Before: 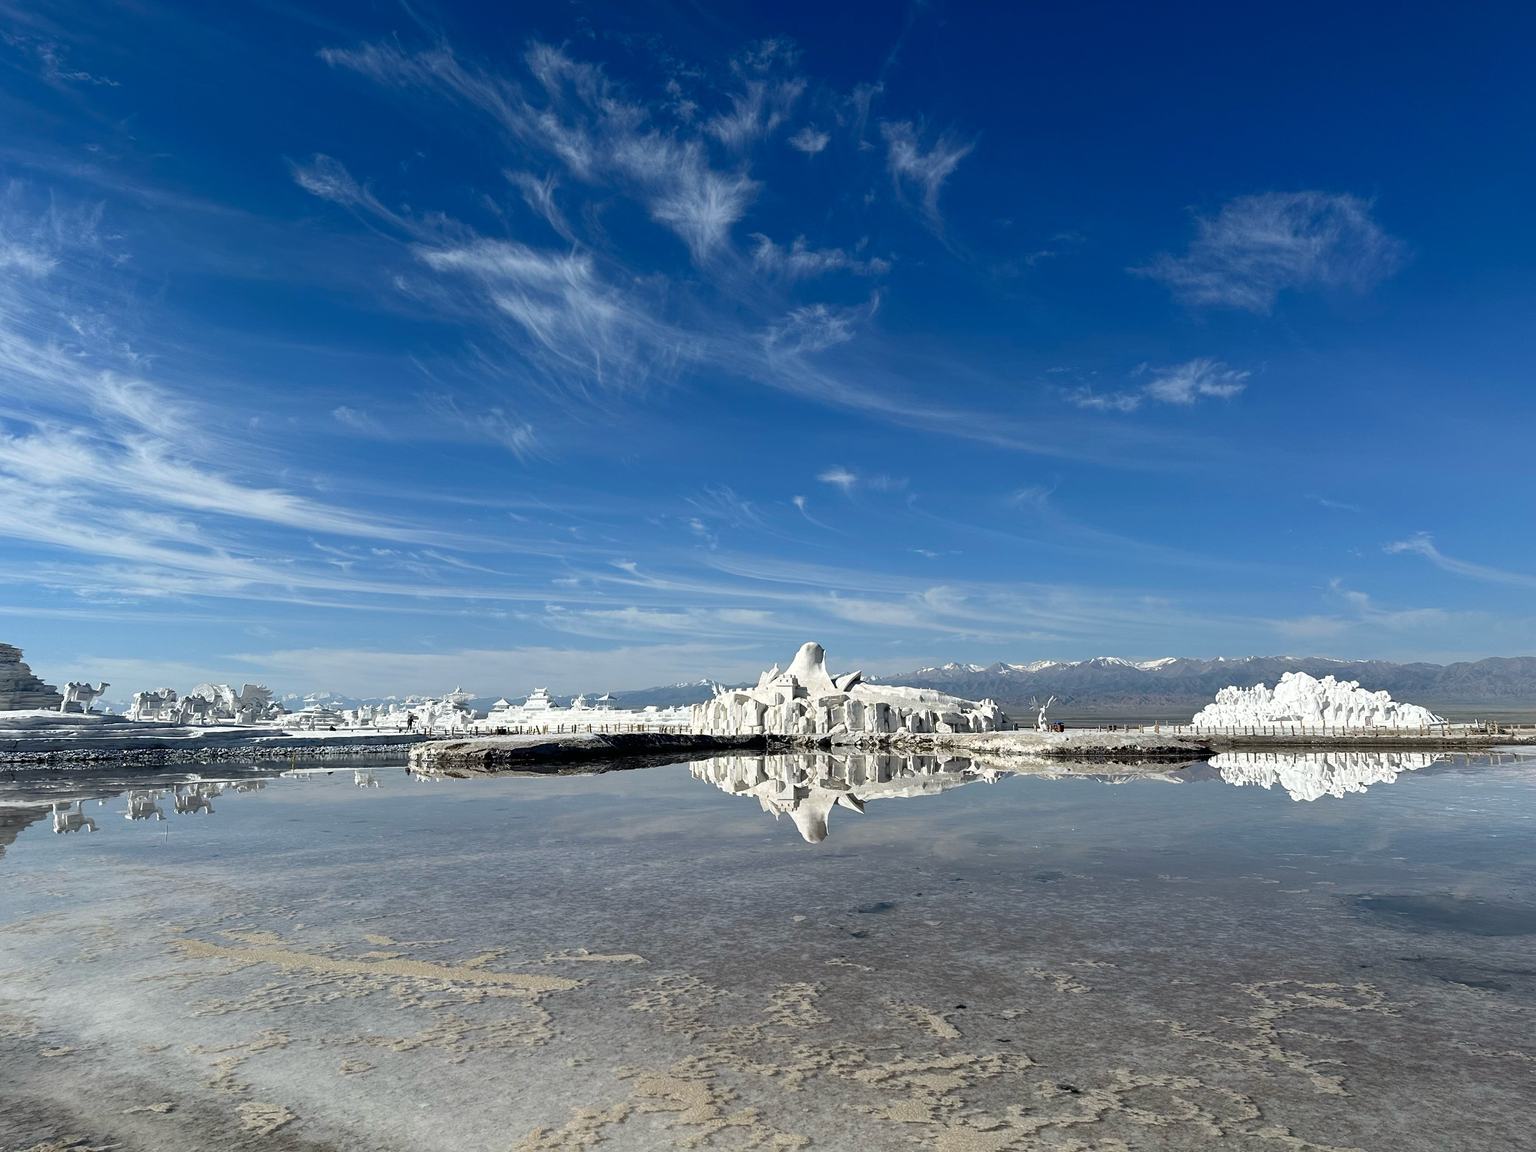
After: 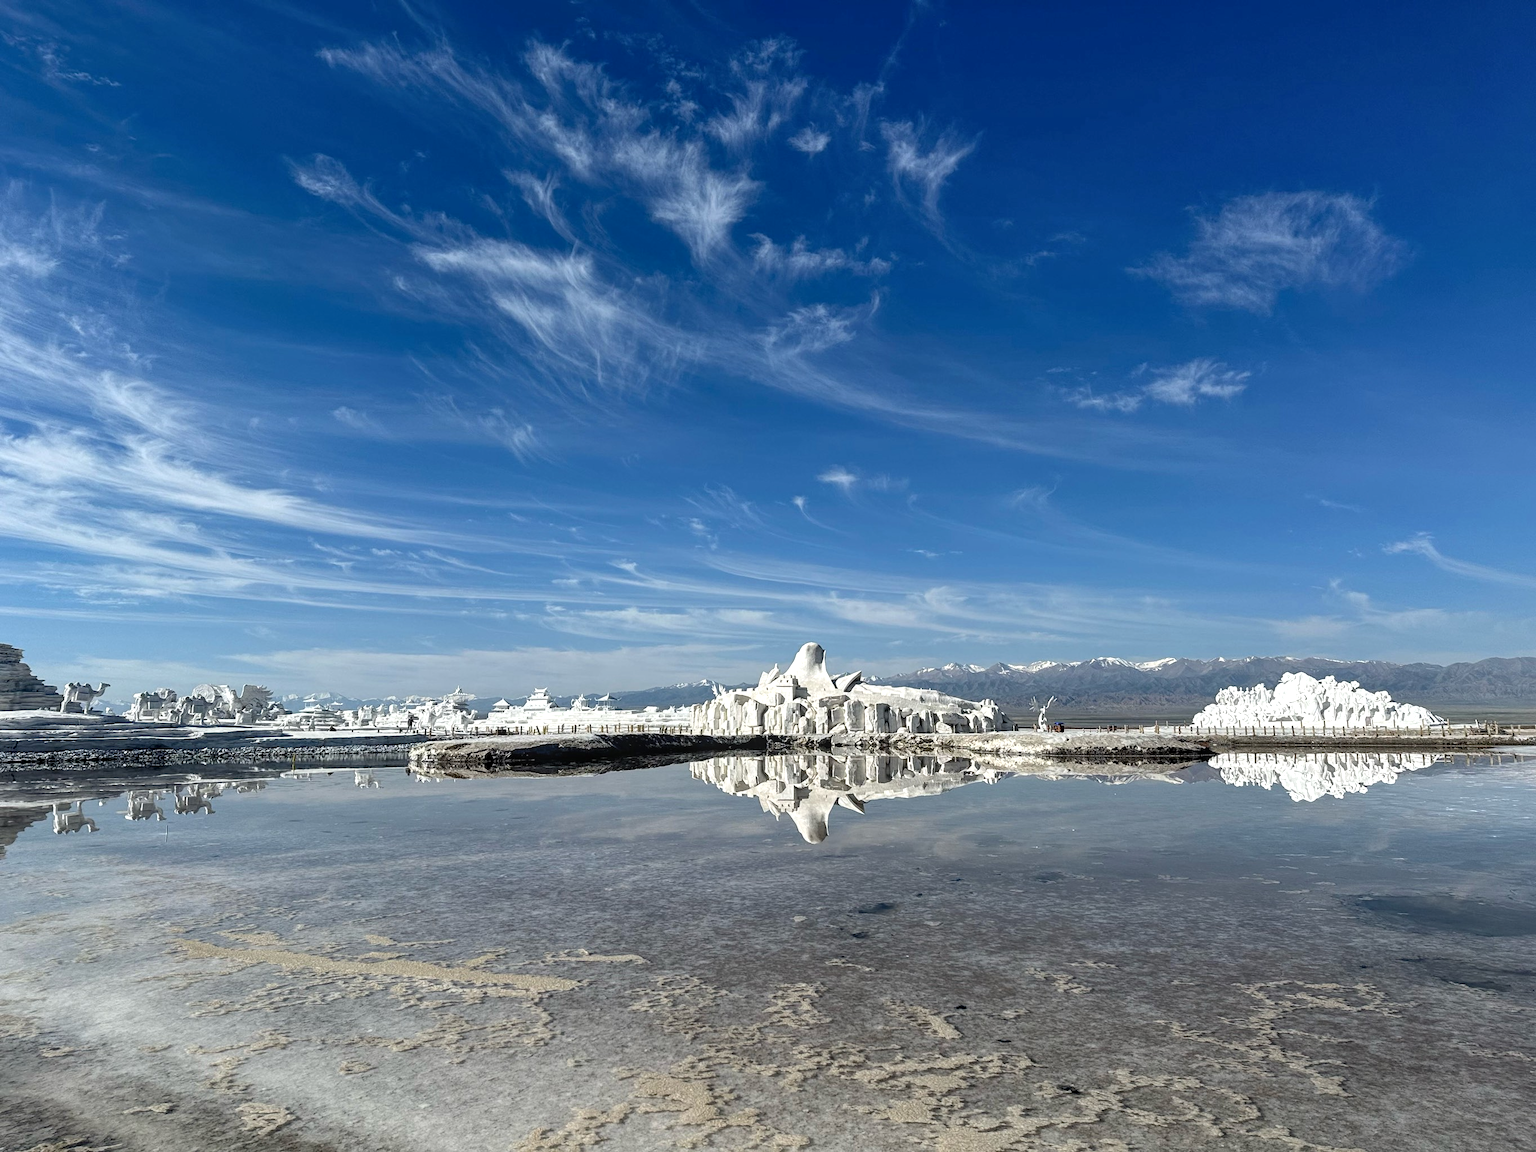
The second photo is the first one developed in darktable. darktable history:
shadows and highlights: shadows 37.09, highlights -27.35, soften with gaussian
local contrast: detail 130%
